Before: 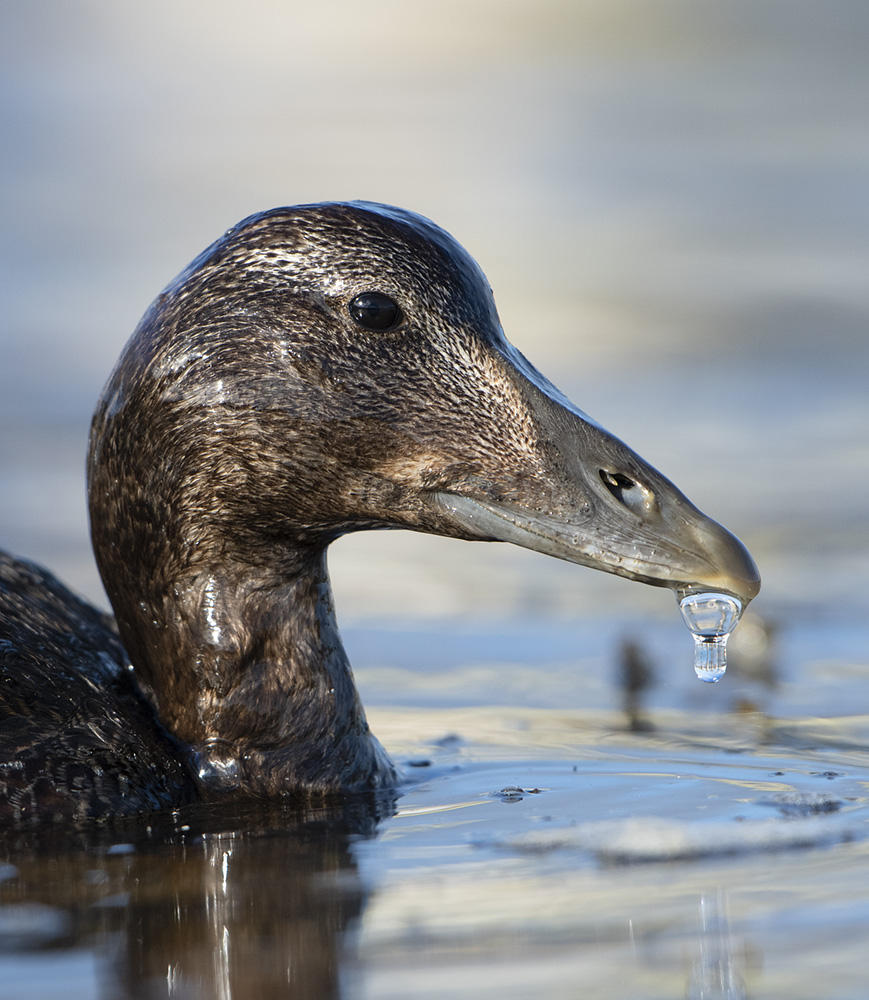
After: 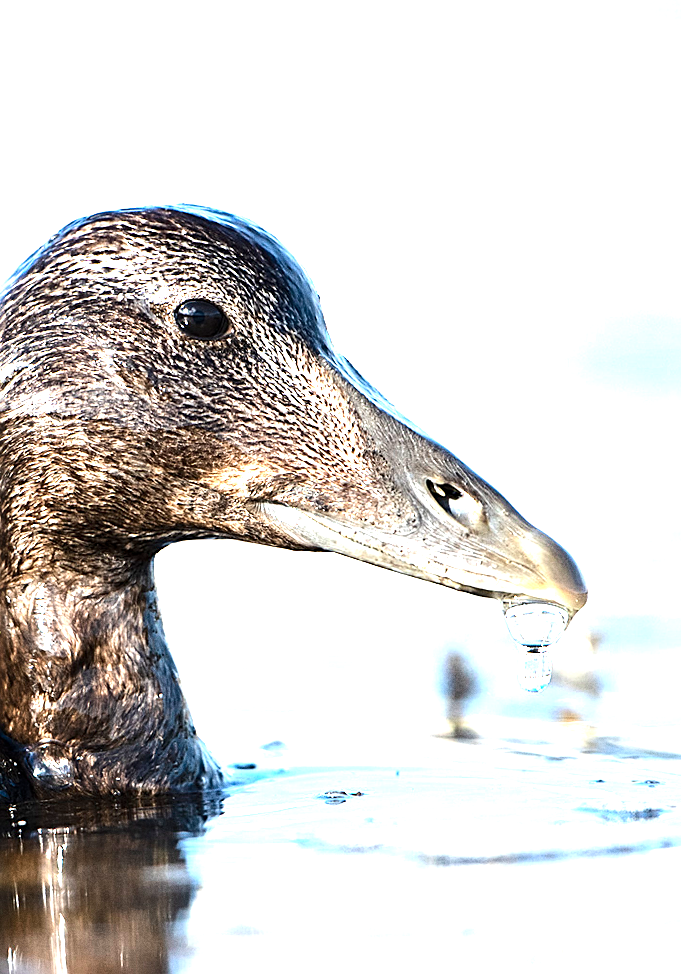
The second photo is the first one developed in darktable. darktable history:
rotate and perspective: rotation 0.074°, lens shift (vertical) 0.096, lens shift (horizontal) -0.041, crop left 0.043, crop right 0.952, crop top 0.024, crop bottom 0.979
crop: left 17.582%, bottom 0.031%
tone equalizer: -8 EV -0.75 EV, -7 EV -0.7 EV, -6 EV -0.6 EV, -5 EV -0.4 EV, -3 EV 0.4 EV, -2 EV 0.6 EV, -1 EV 0.7 EV, +0 EV 0.75 EV, edges refinement/feathering 500, mask exposure compensation -1.57 EV, preserve details no
exposure: black level correction 0, exposure 1.75 EV, compensate exposure bias true, compensate highlight preservation false
sharpen: on, module defaults
grain: coarseness 0.09 ISO
